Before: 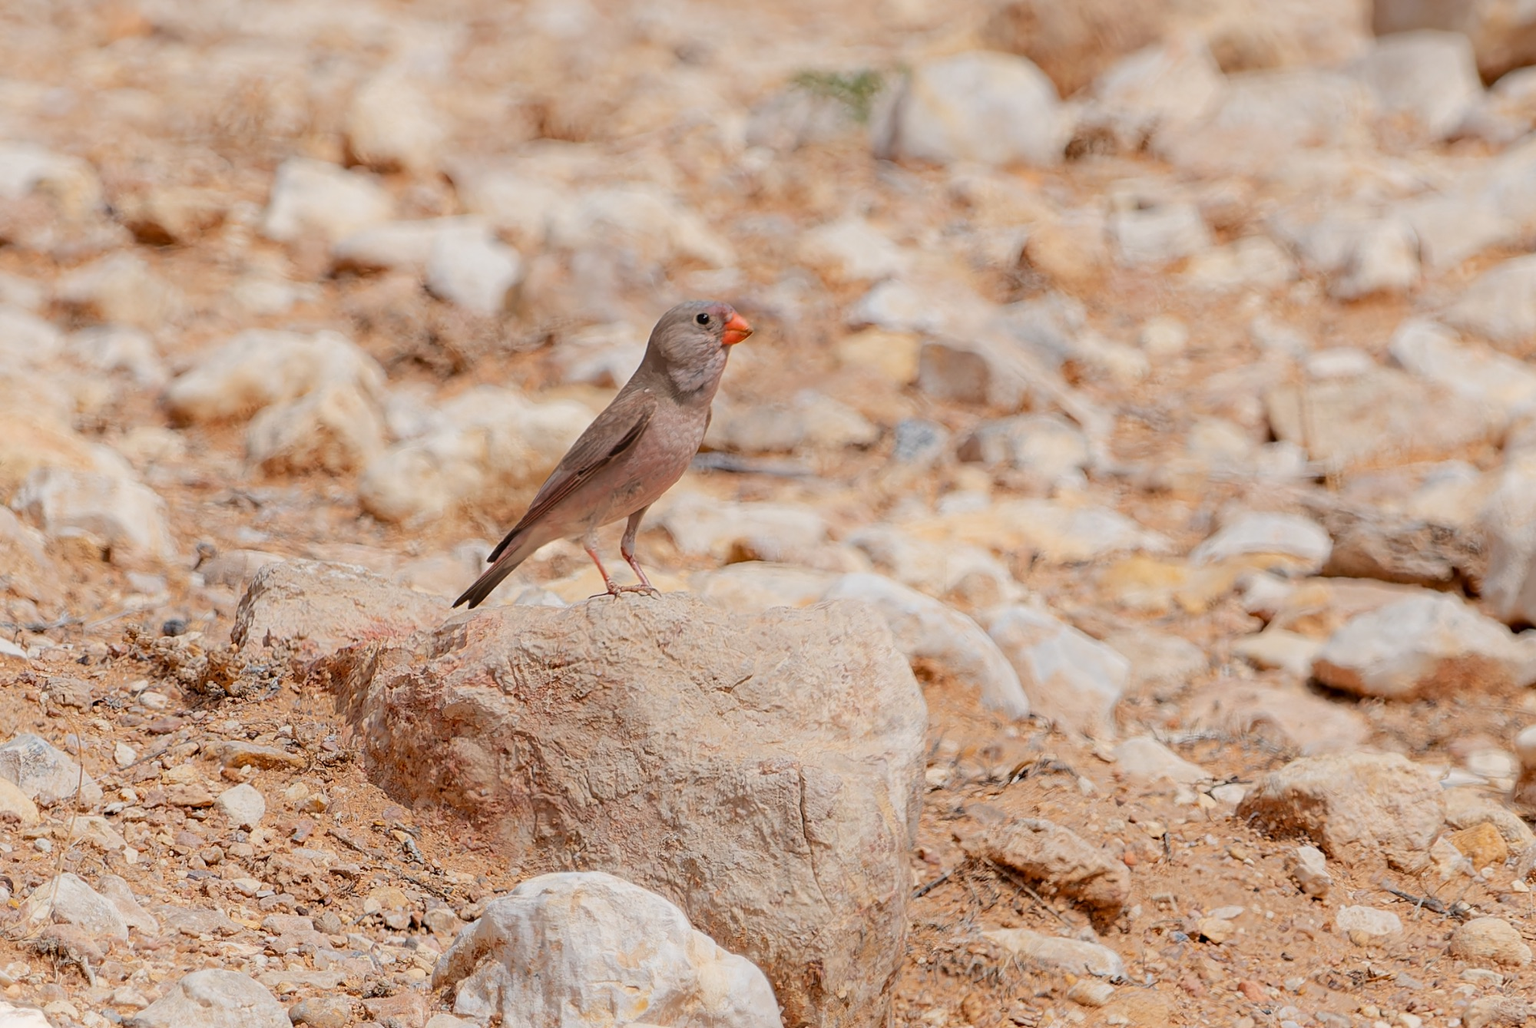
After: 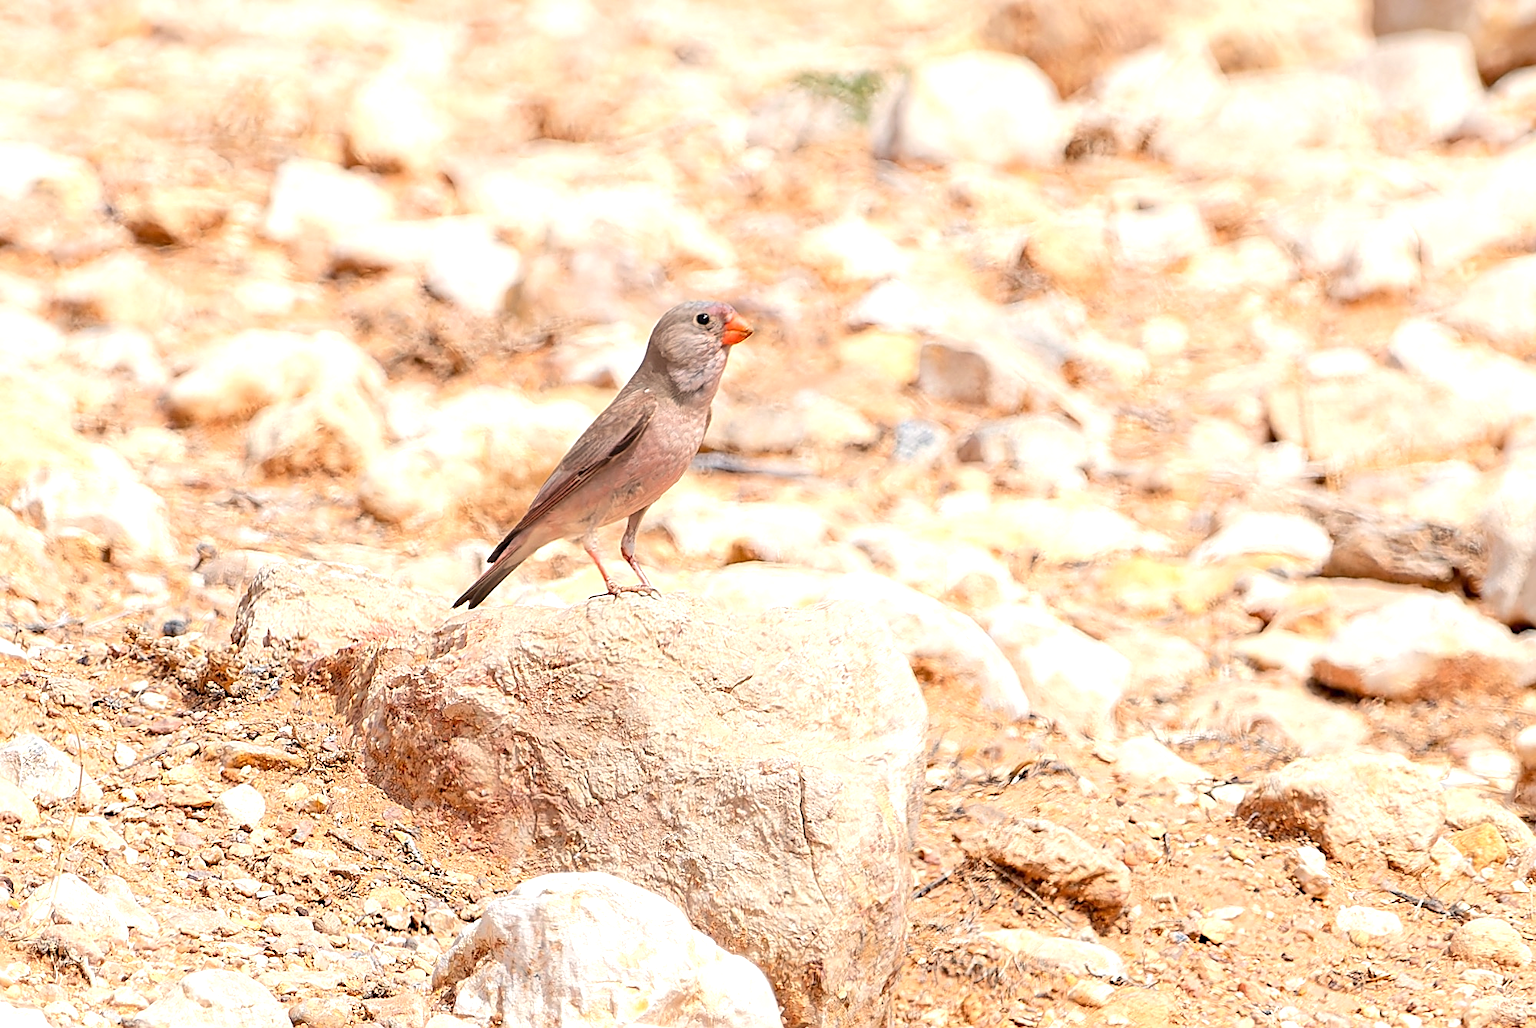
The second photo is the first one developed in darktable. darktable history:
exposure: black level correction 0.001, exposure 1.039 EV, compensate highlight preservation false
sharpen: on, module defaults
color correction: highlights a* 0.454, highlights b* 2.65, shadows a* -1.45, shadows b* -4.24
